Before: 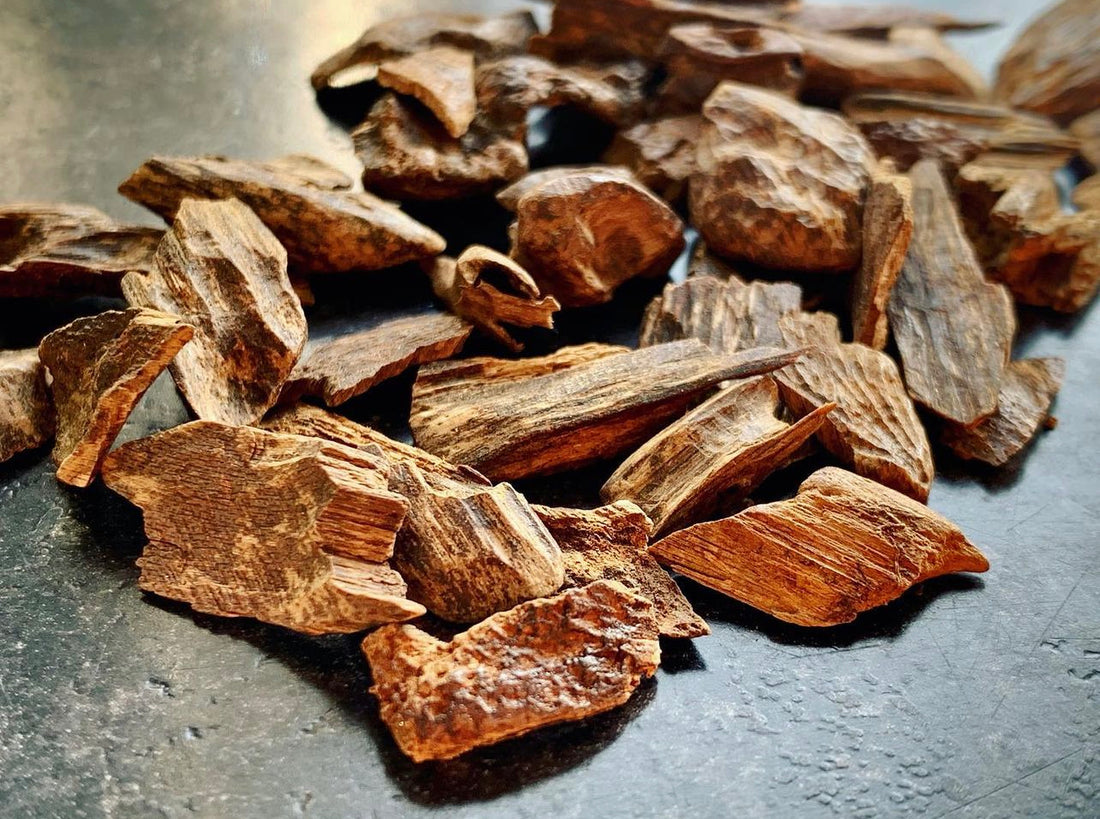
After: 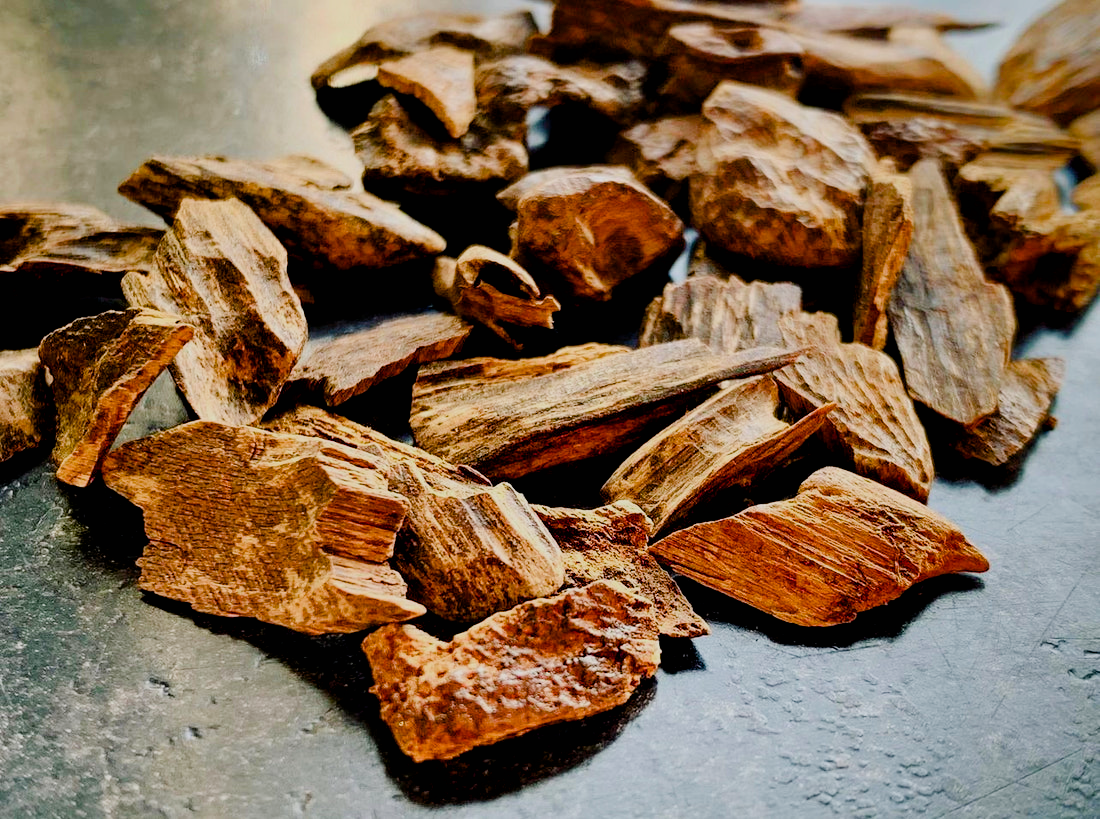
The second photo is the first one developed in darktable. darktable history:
filmic rgb: black relative exposure -7.65 EV, white relative exposure 4.56 EV, hardness 3.61
color balance rgb: highlights gain › chroma 0.268%, highlights gain › hue 331.26°, global offset › luminance -0.508%, perceptual saturation grading › global saturation 20%, perceptual saturation grading › highlights -25.492%, perceptual saturation grading › shadows 49.917%, global vibrance 6.246%
contrast brightness saturation: contrast 0.099, brightness 0.037, saturation 0.093
tone equalizer: on, module defaults
